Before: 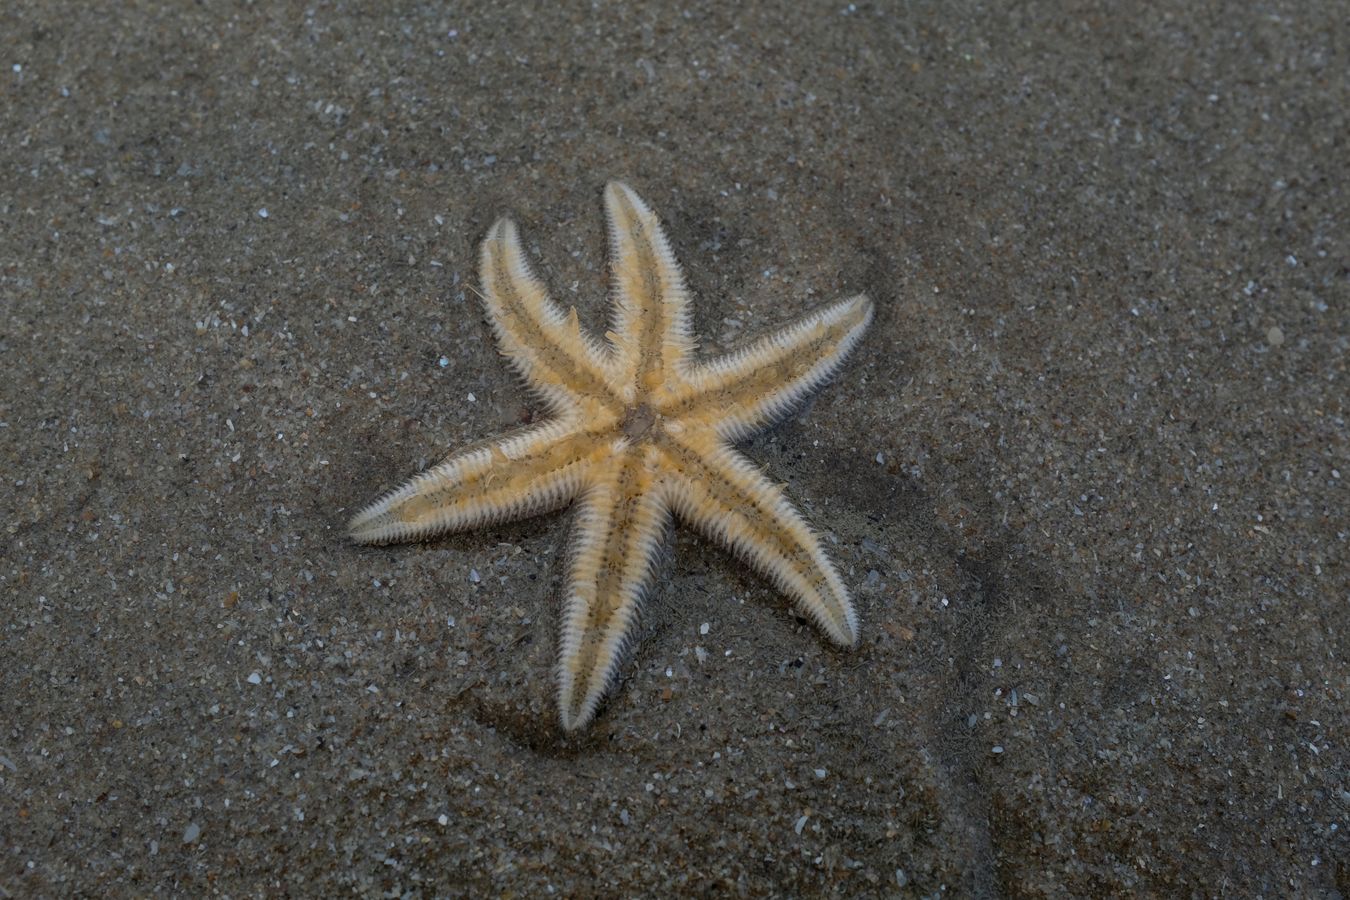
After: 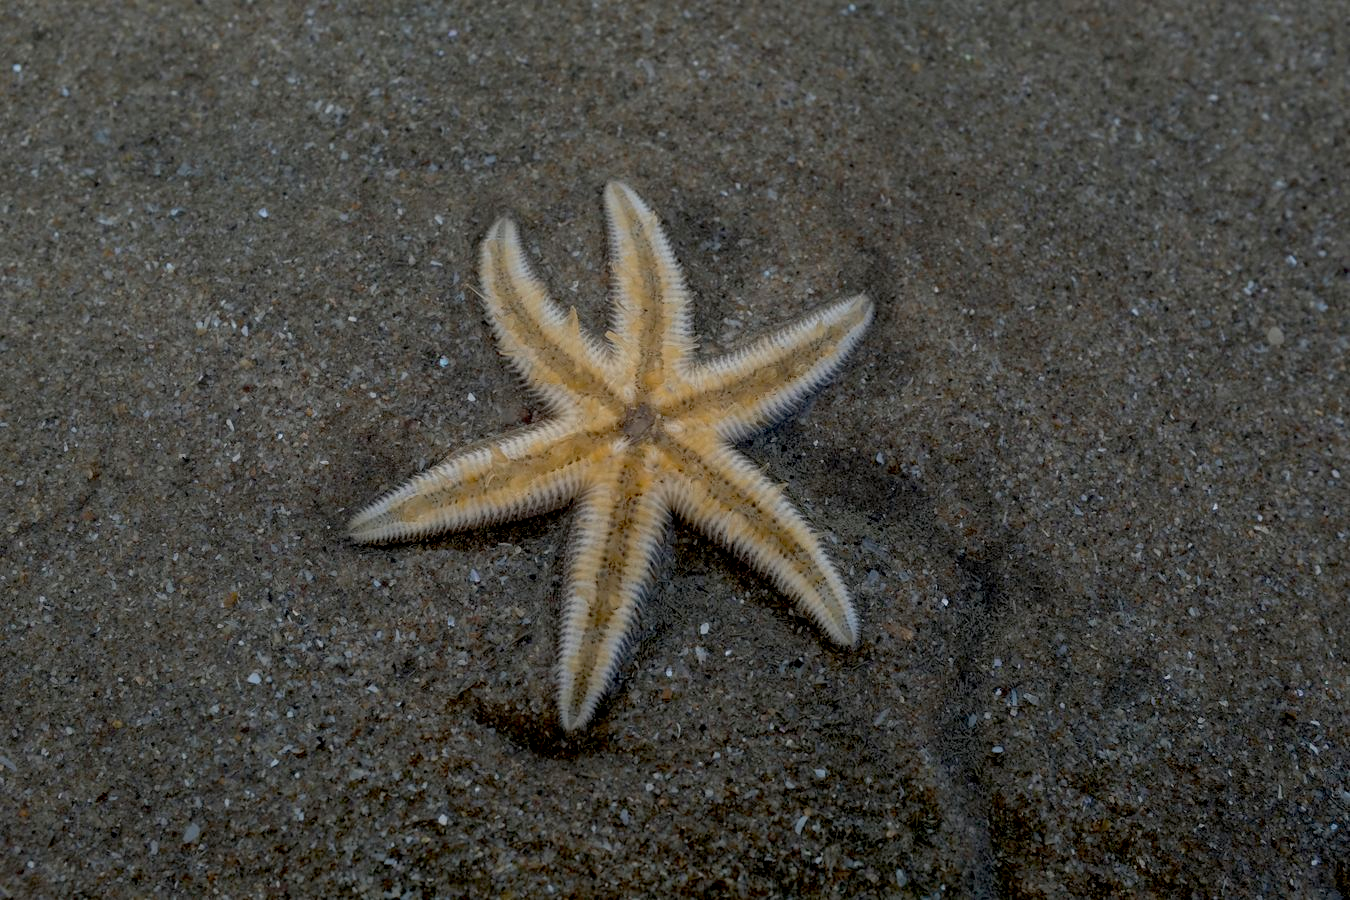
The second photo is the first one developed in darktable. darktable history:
exposure: black level correction 0.016, exposure -0.006 EV, compensate highlight preservation false
